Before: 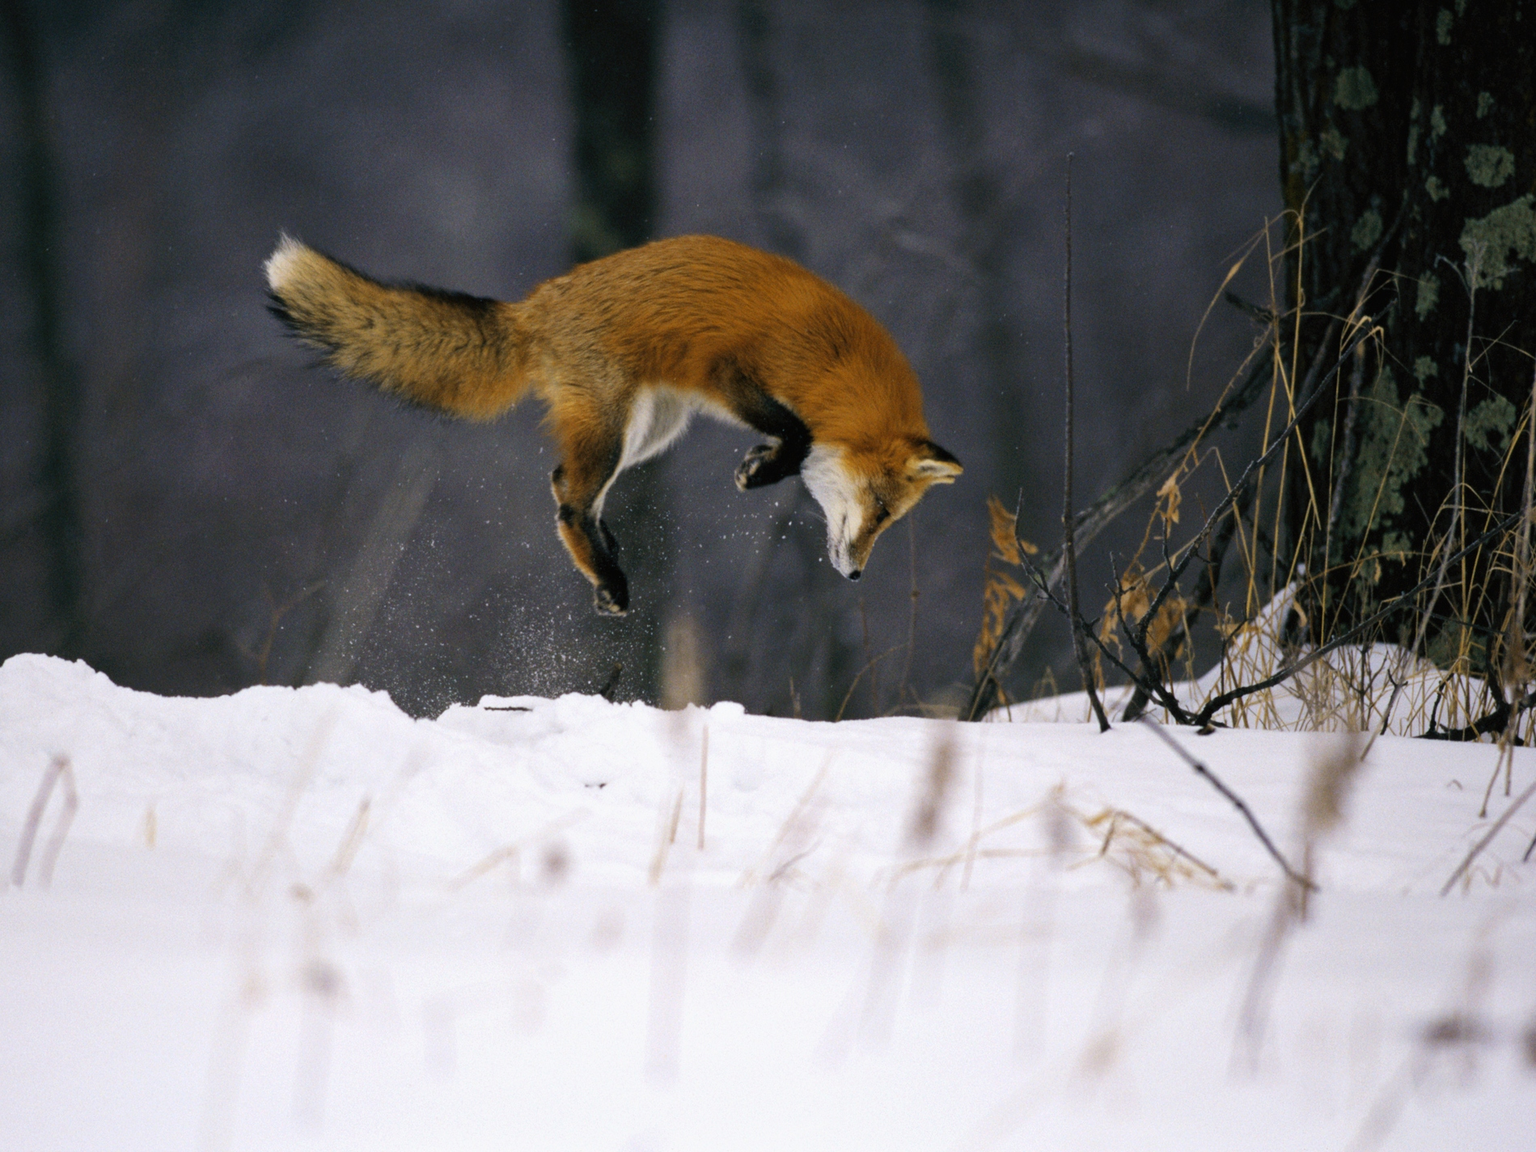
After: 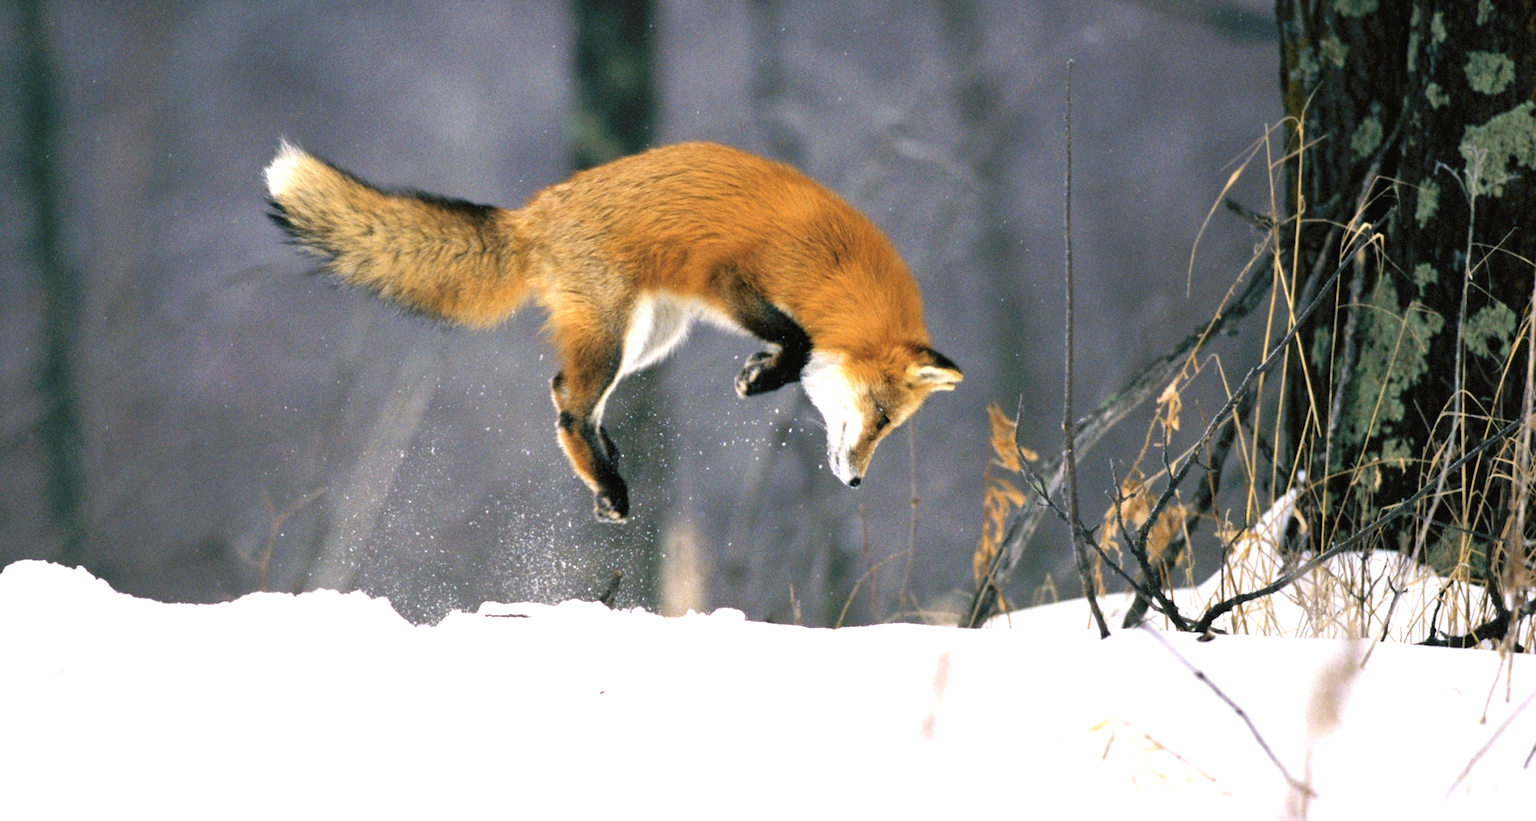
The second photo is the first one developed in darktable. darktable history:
exposure: black level correction 0, exposure 1.104 EV, compensate highlight preservation false
crop and rotate: top 8.106%, bottom 20.52%
